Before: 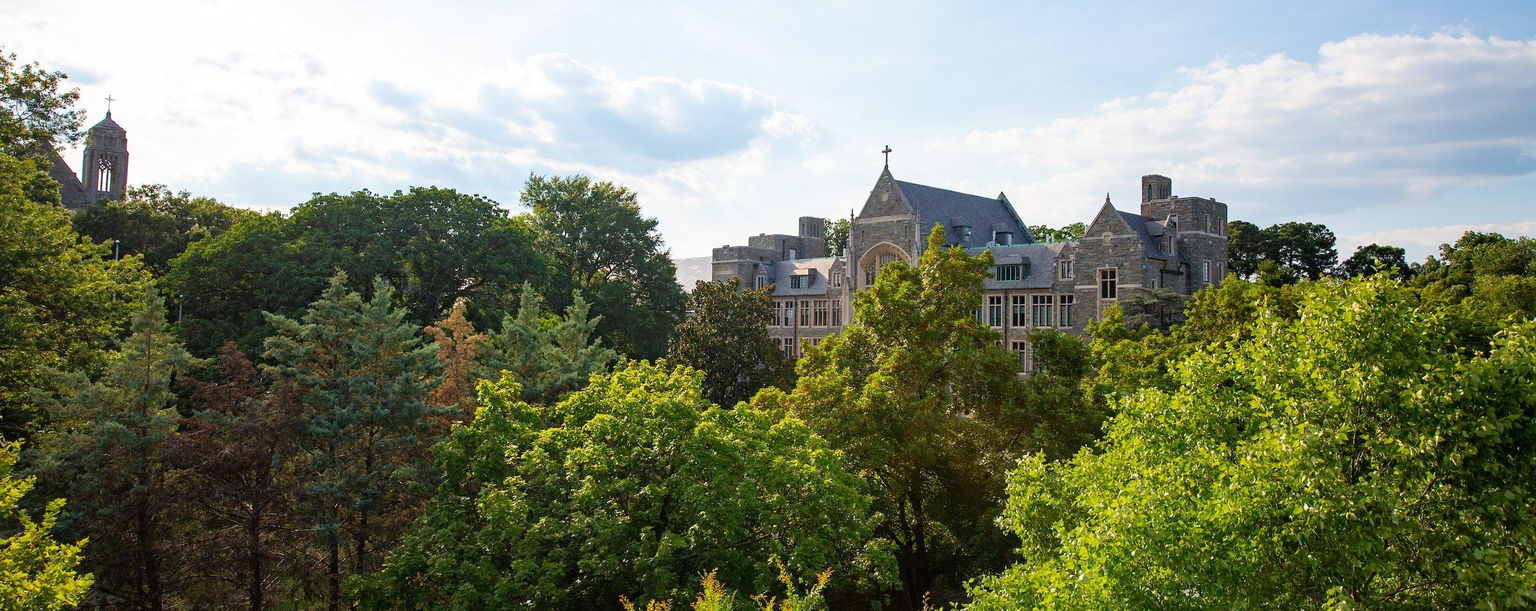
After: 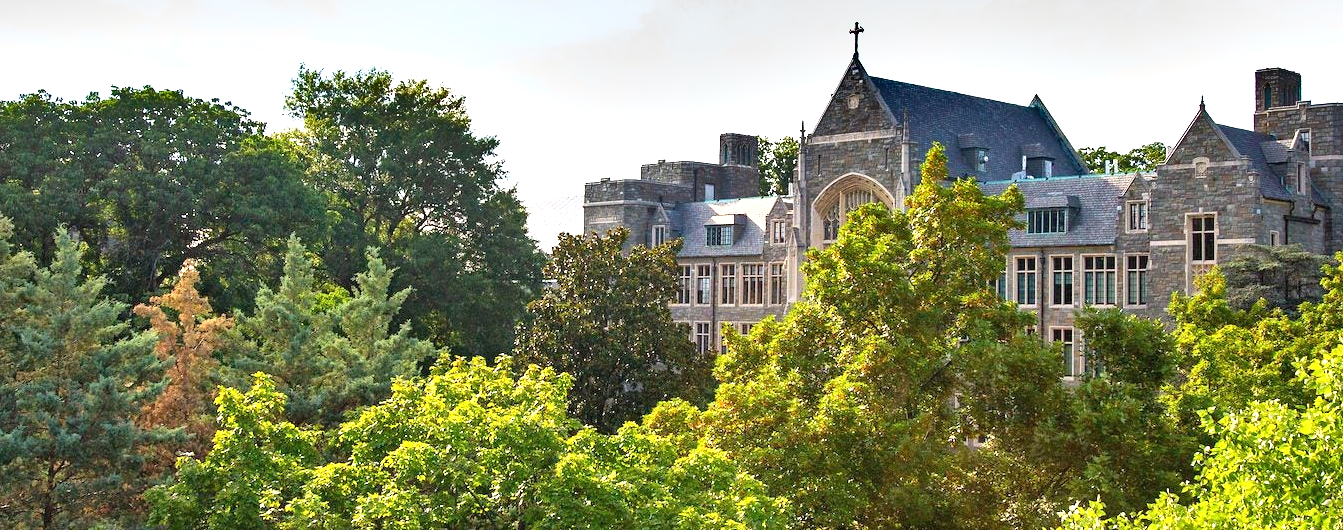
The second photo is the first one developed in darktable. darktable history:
crop and rotate: left 22.044%, top 21.628%, right 21.98%, bottom 22.72%
shadows and highlights: low approximation 0.01, soften with gaussian
exposure: black level correction 0, exposure 1 EV, compensate highlight preservation false
